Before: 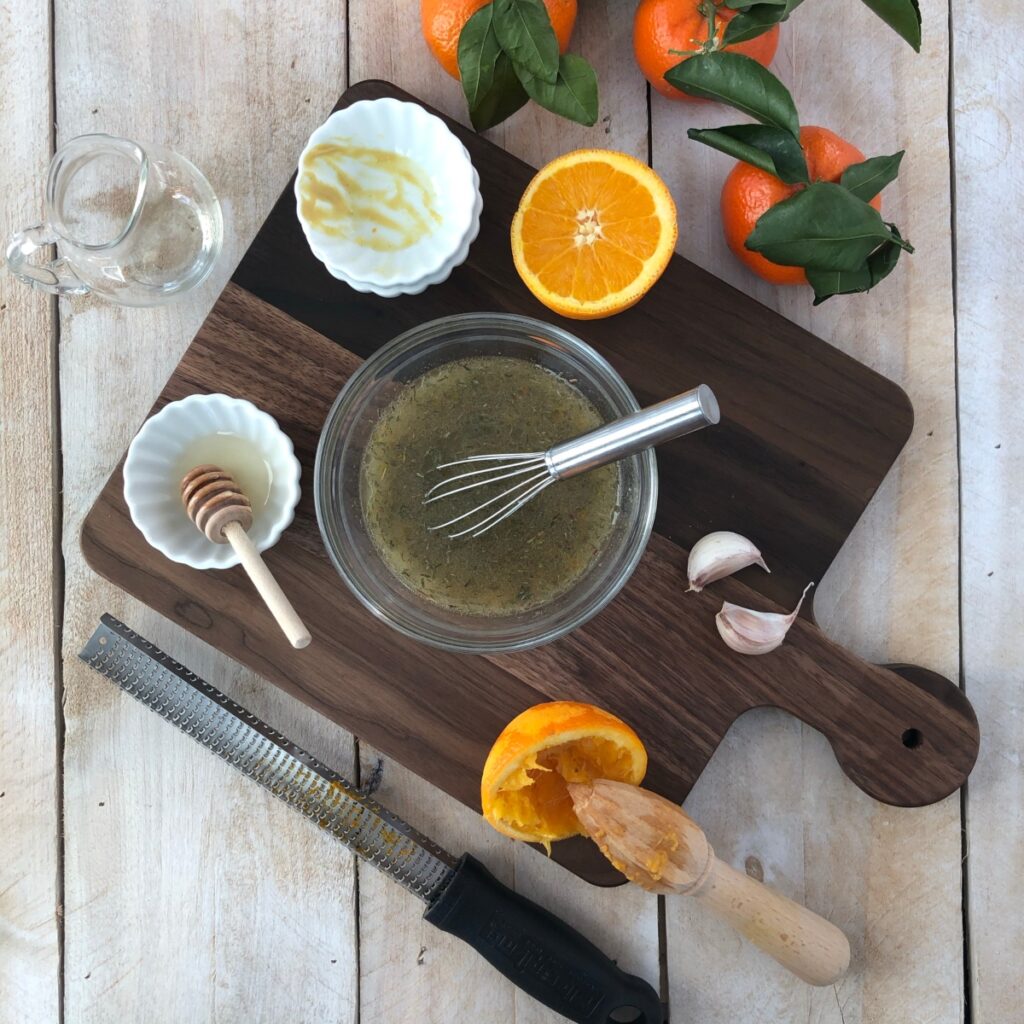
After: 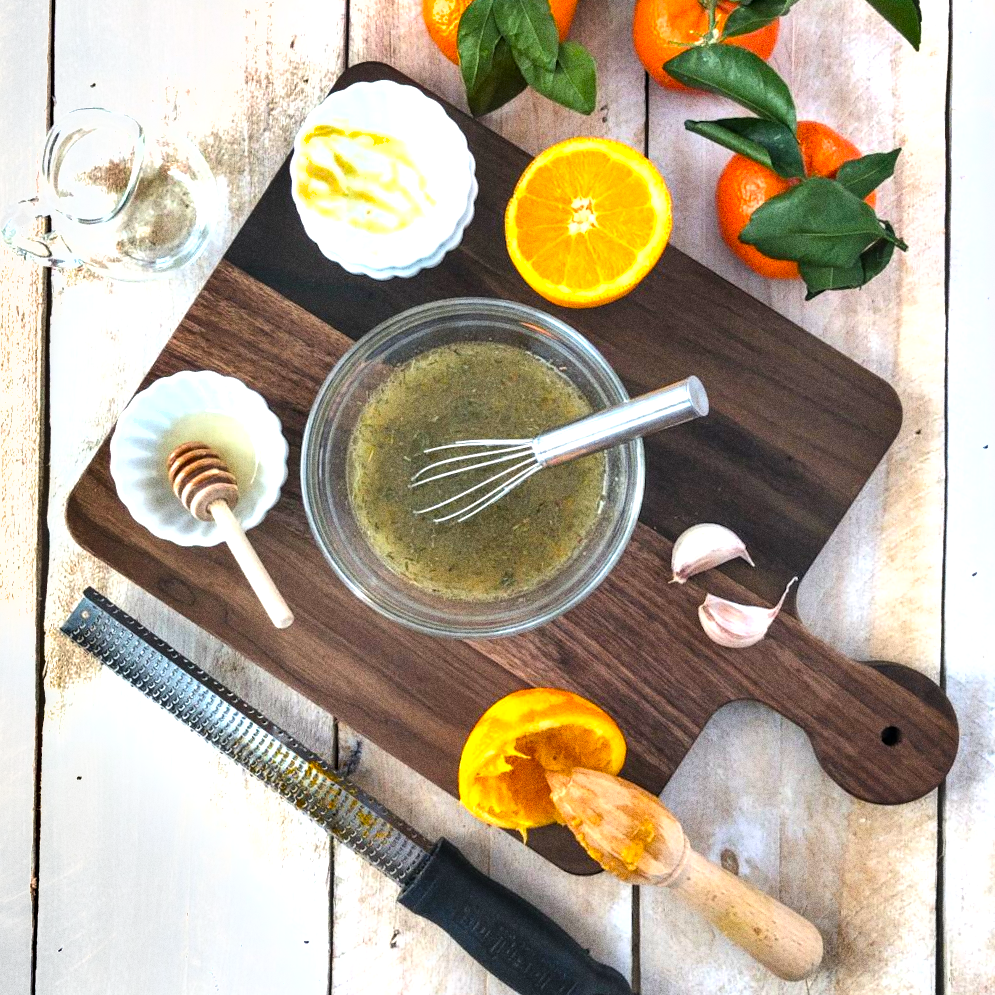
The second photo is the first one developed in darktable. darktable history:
tone equalizer: on, module defaults
shadows and highlights: soften with gaussian
rgb curve: curves: ch0 [(0, 0) (0.136, 0.078) (0.262, 0.245) (0.414, 0.42) (1, 1)], compensate middle gray true, preserve colors basic power
exposure: black level correction 0, exposure 1.1 EV, compensate exposure bias true, compensate highlight preservation false
grain: coarseness 0.09 ISO, strength 40%
color balance rgb: perceptual saturation grading › global saturation 25%, global vibrance 20%
crop and rotate: angle -1.69°
local contrast: on, module defaults
